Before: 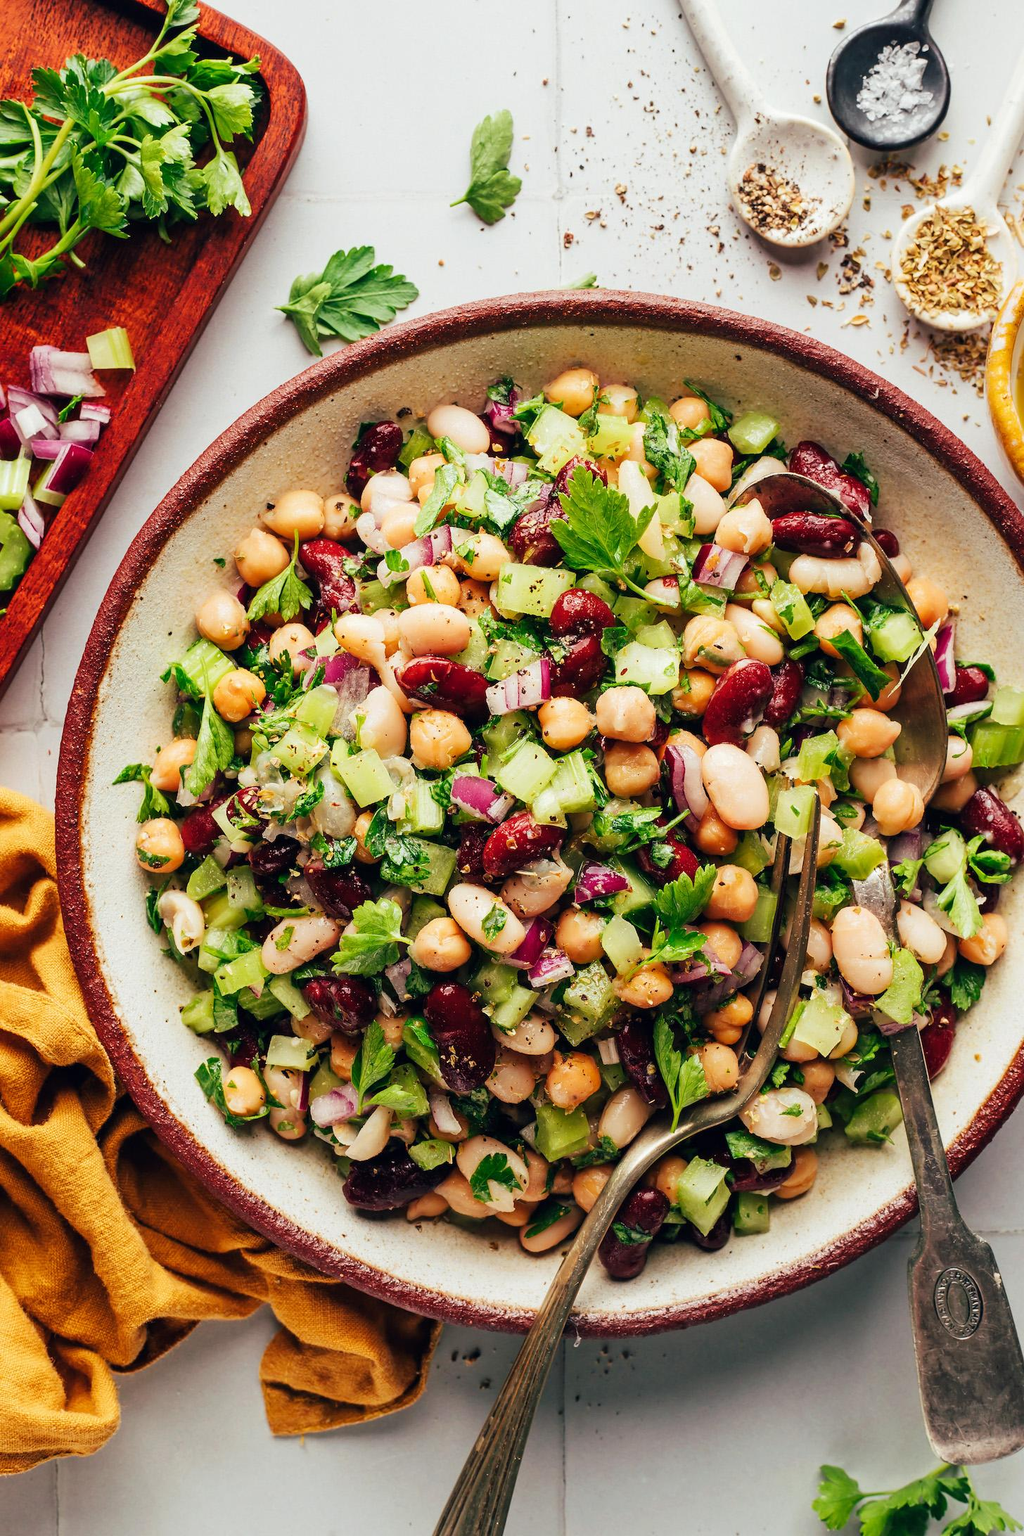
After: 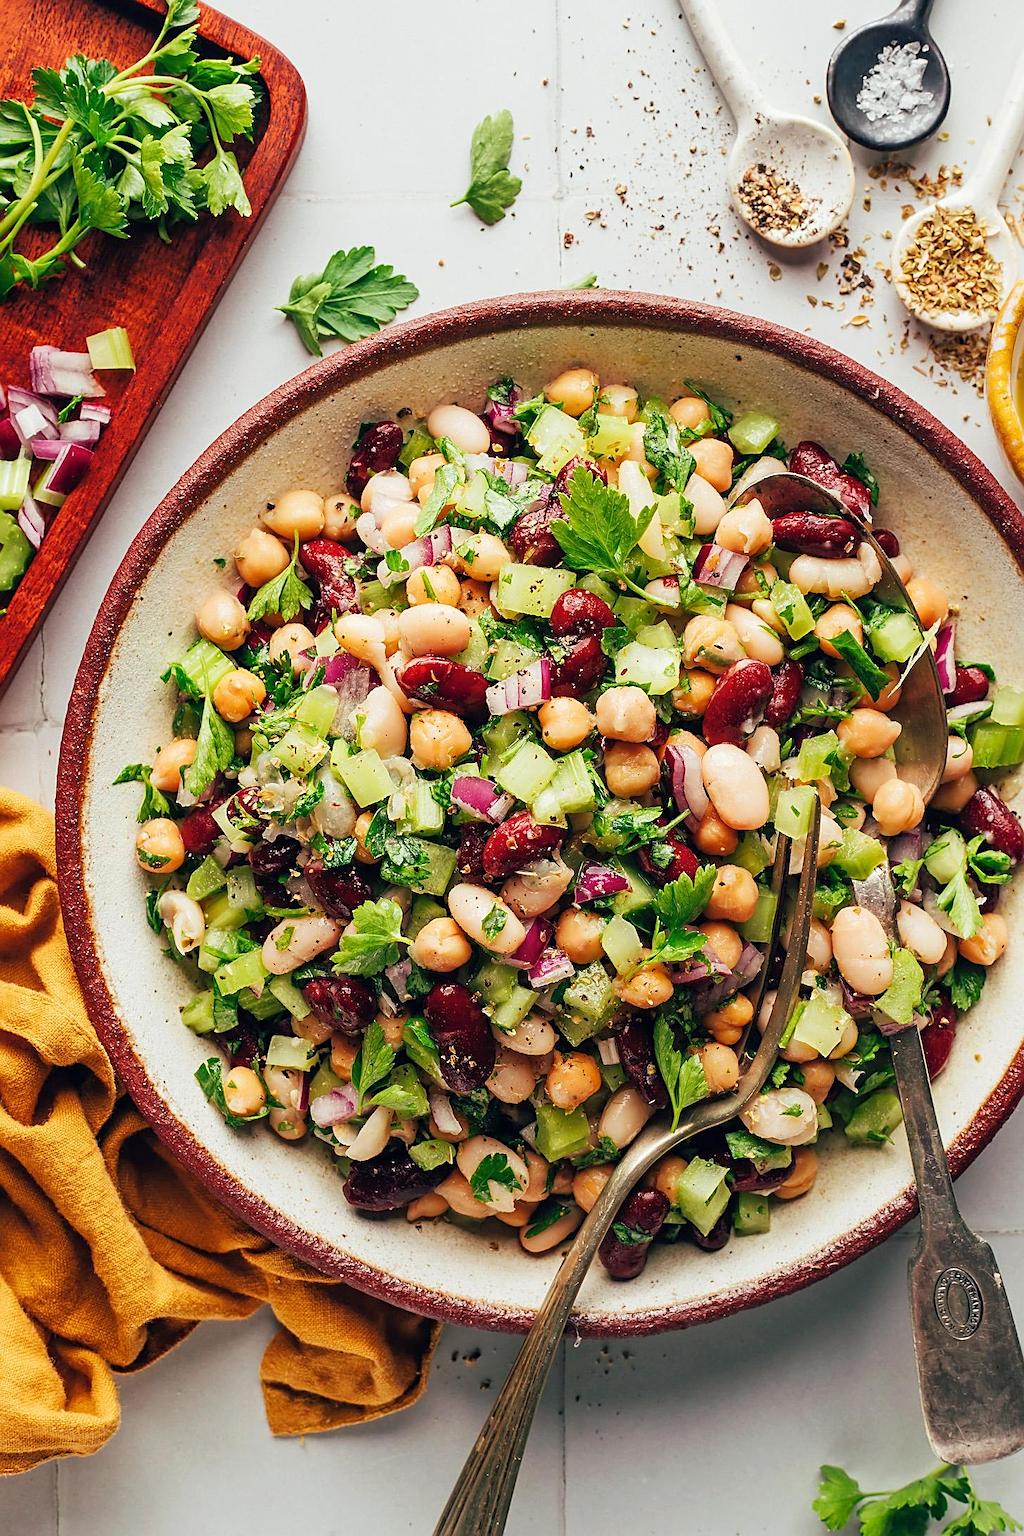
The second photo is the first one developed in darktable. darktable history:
shadows and highlights: shadows 43.06, highlights 6.94
sharpen: on, module defaults
